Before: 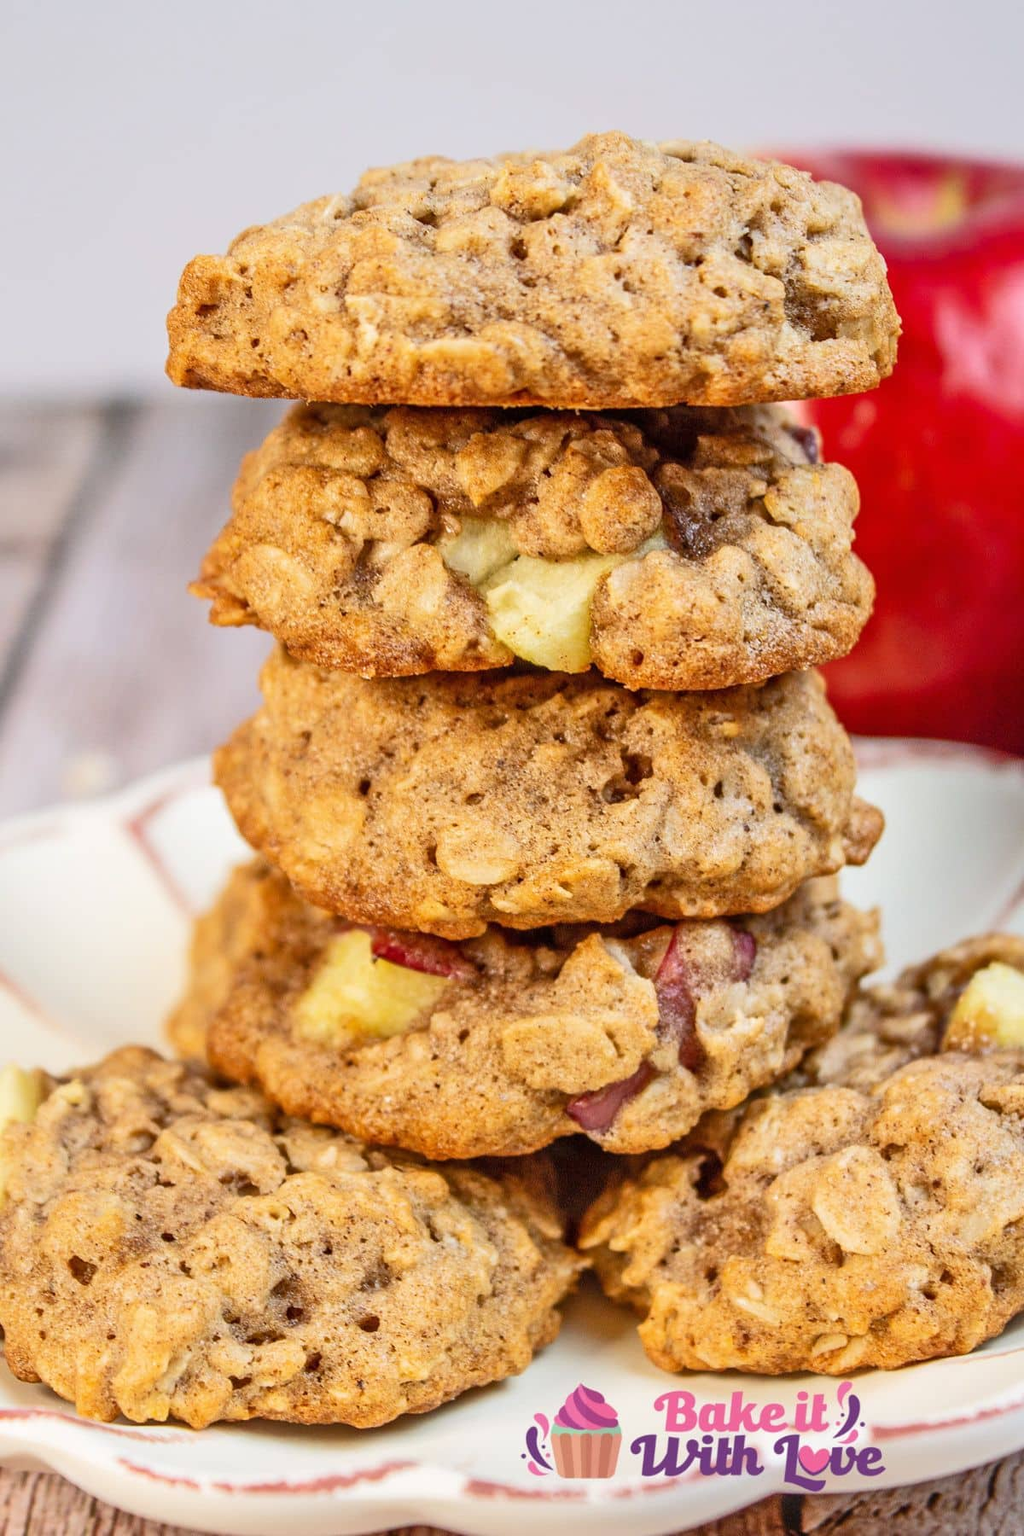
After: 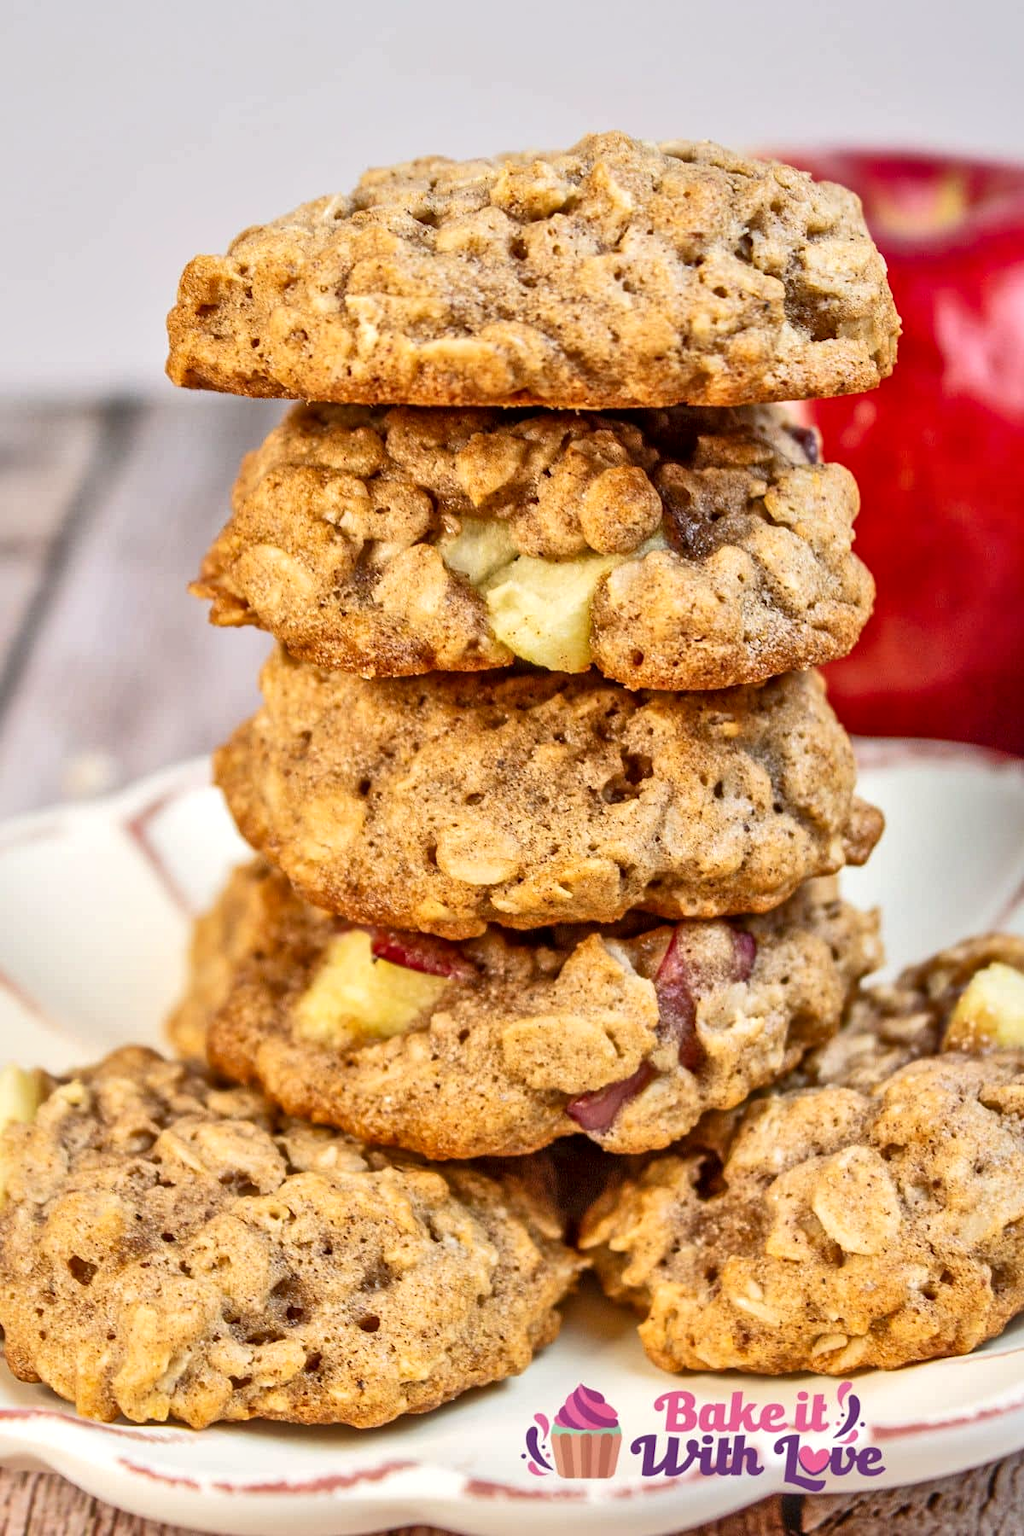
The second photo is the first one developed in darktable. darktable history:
local contrast: mode bilateral grid, contrast 20, coarseness 50, detail 150%, midtone range 0.2
white balance: red 1.009, blue 0.985
